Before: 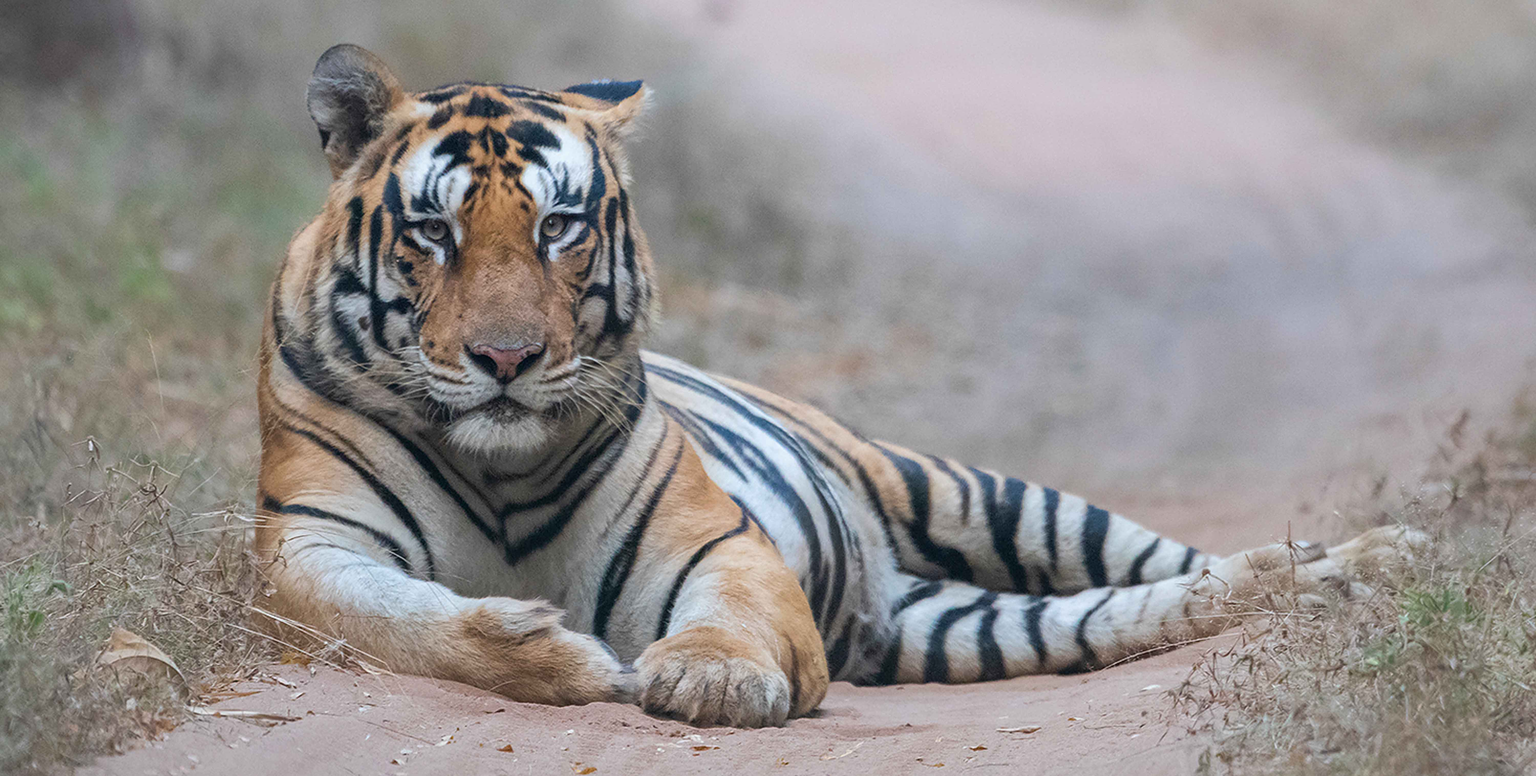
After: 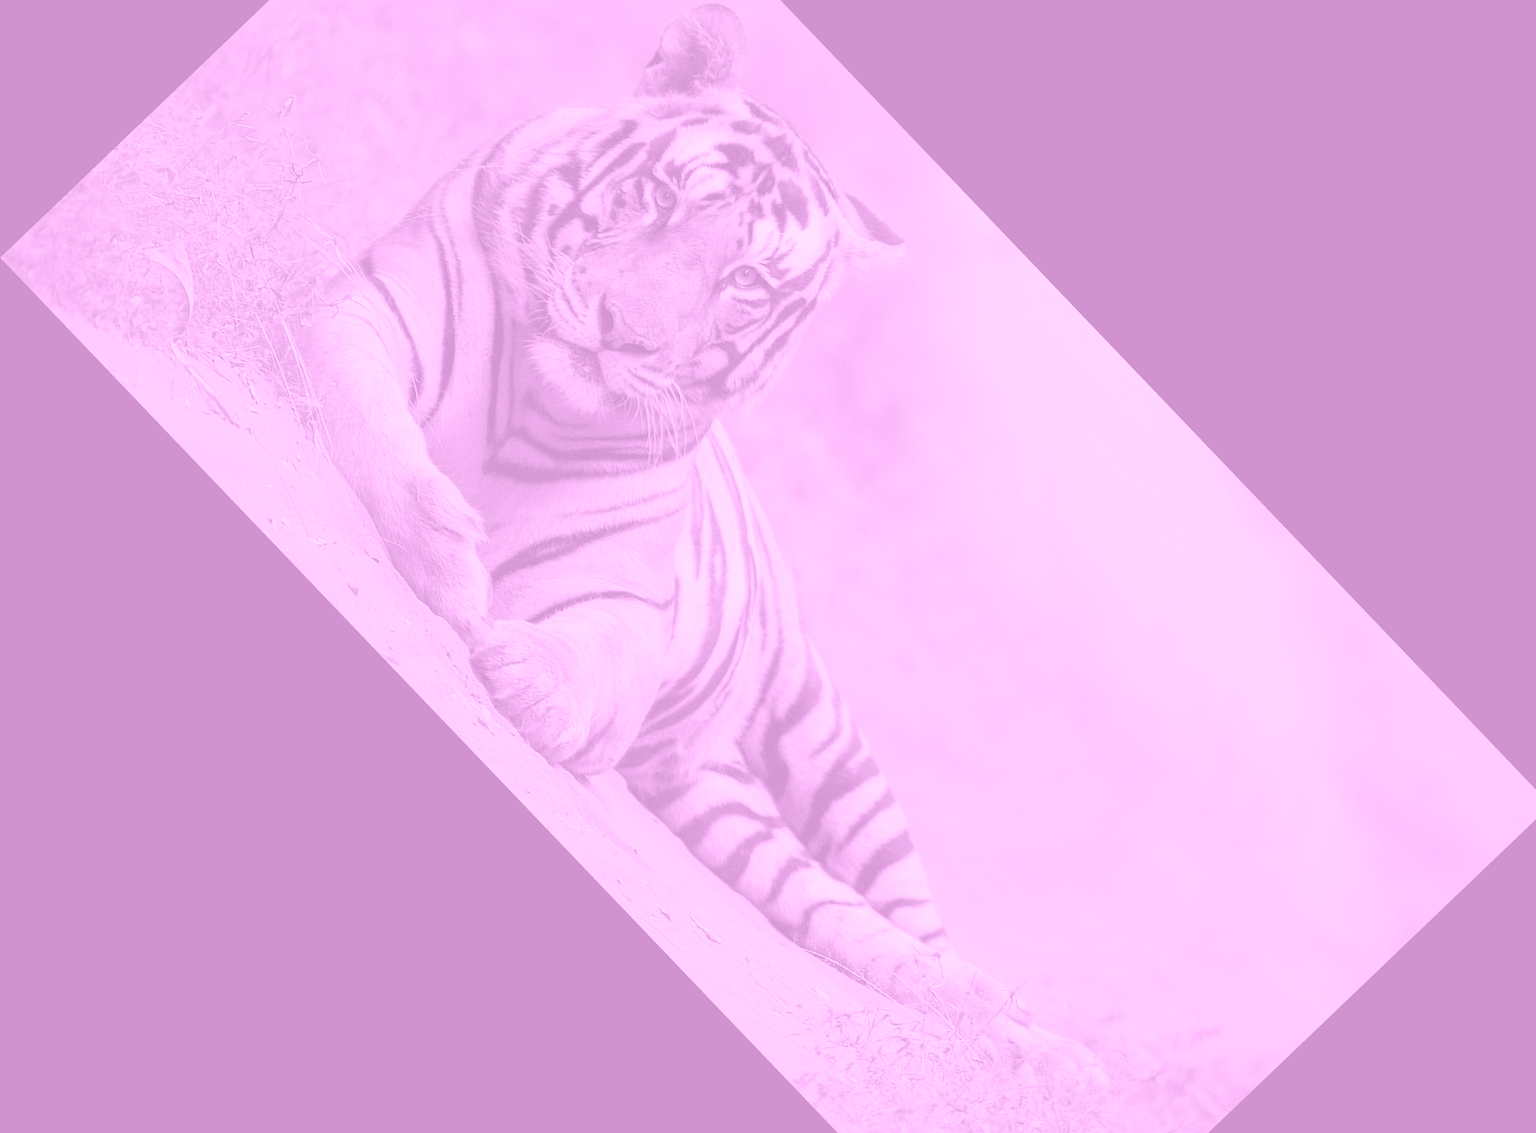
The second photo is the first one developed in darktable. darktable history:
crop and rotate: angle -46.26°, top 16.234%, right 0.912%, bottom 11.704%
colorize: hue 331.2°, saturation 75%, source mix 30.28%, lightness 70.52%, version 1
